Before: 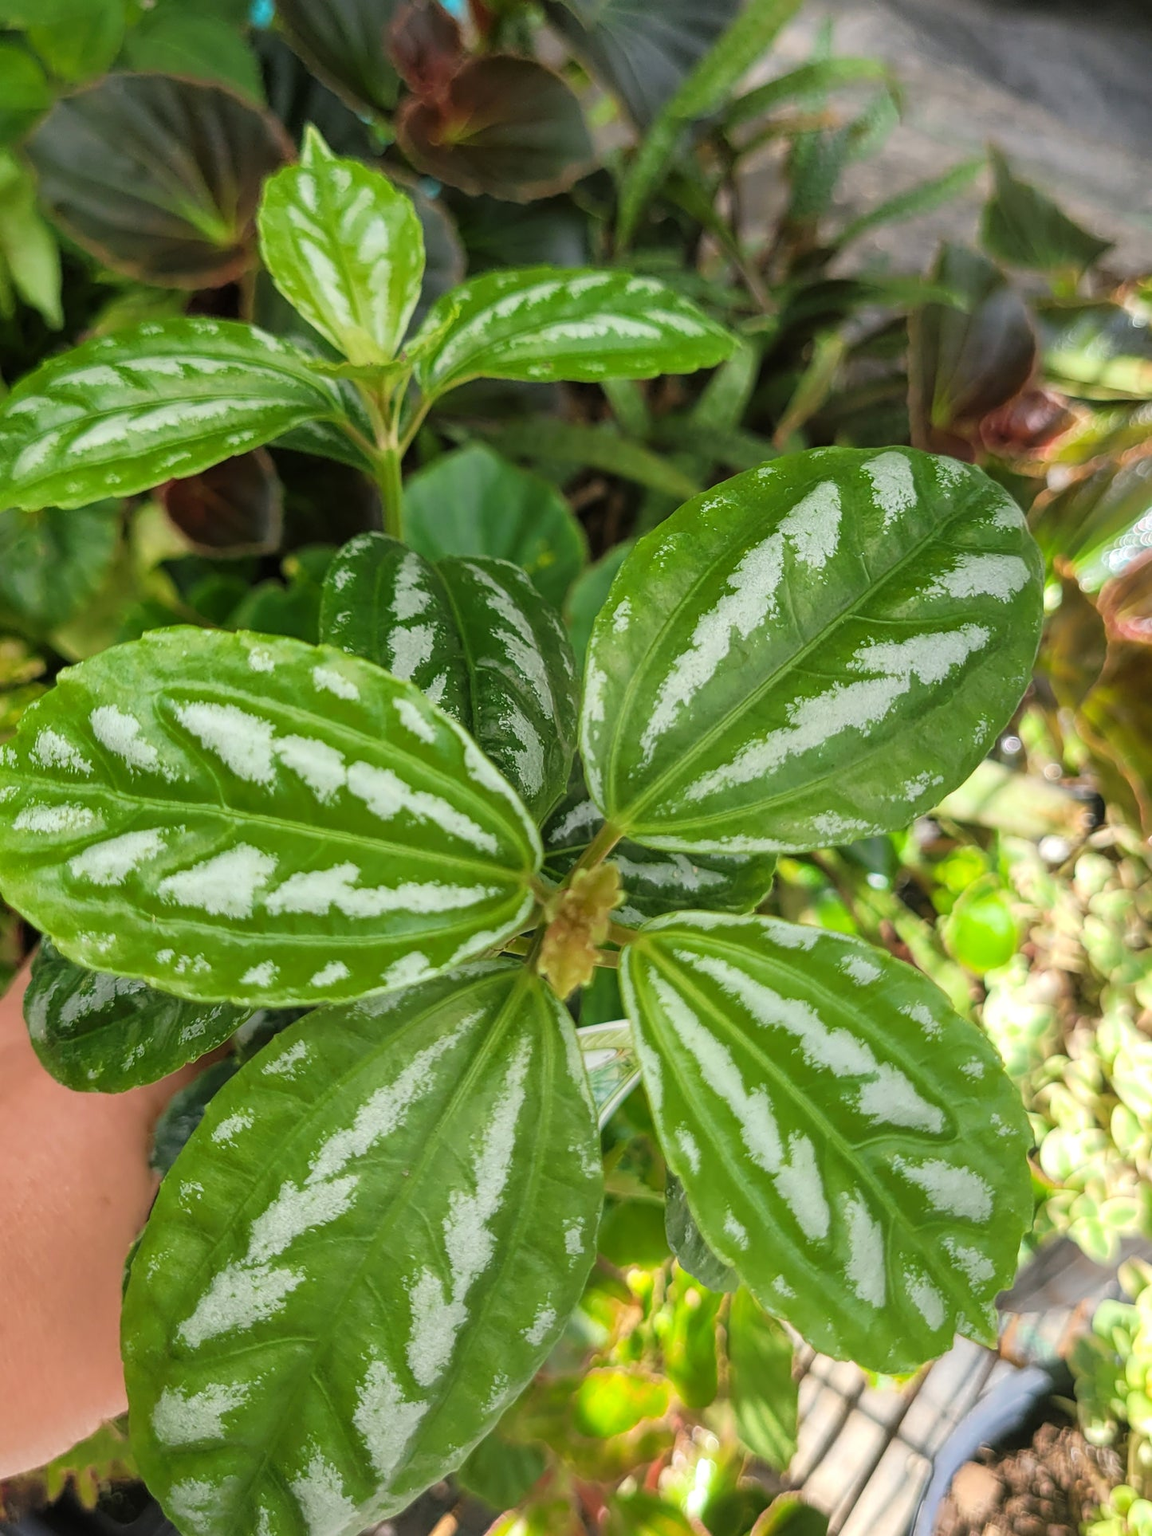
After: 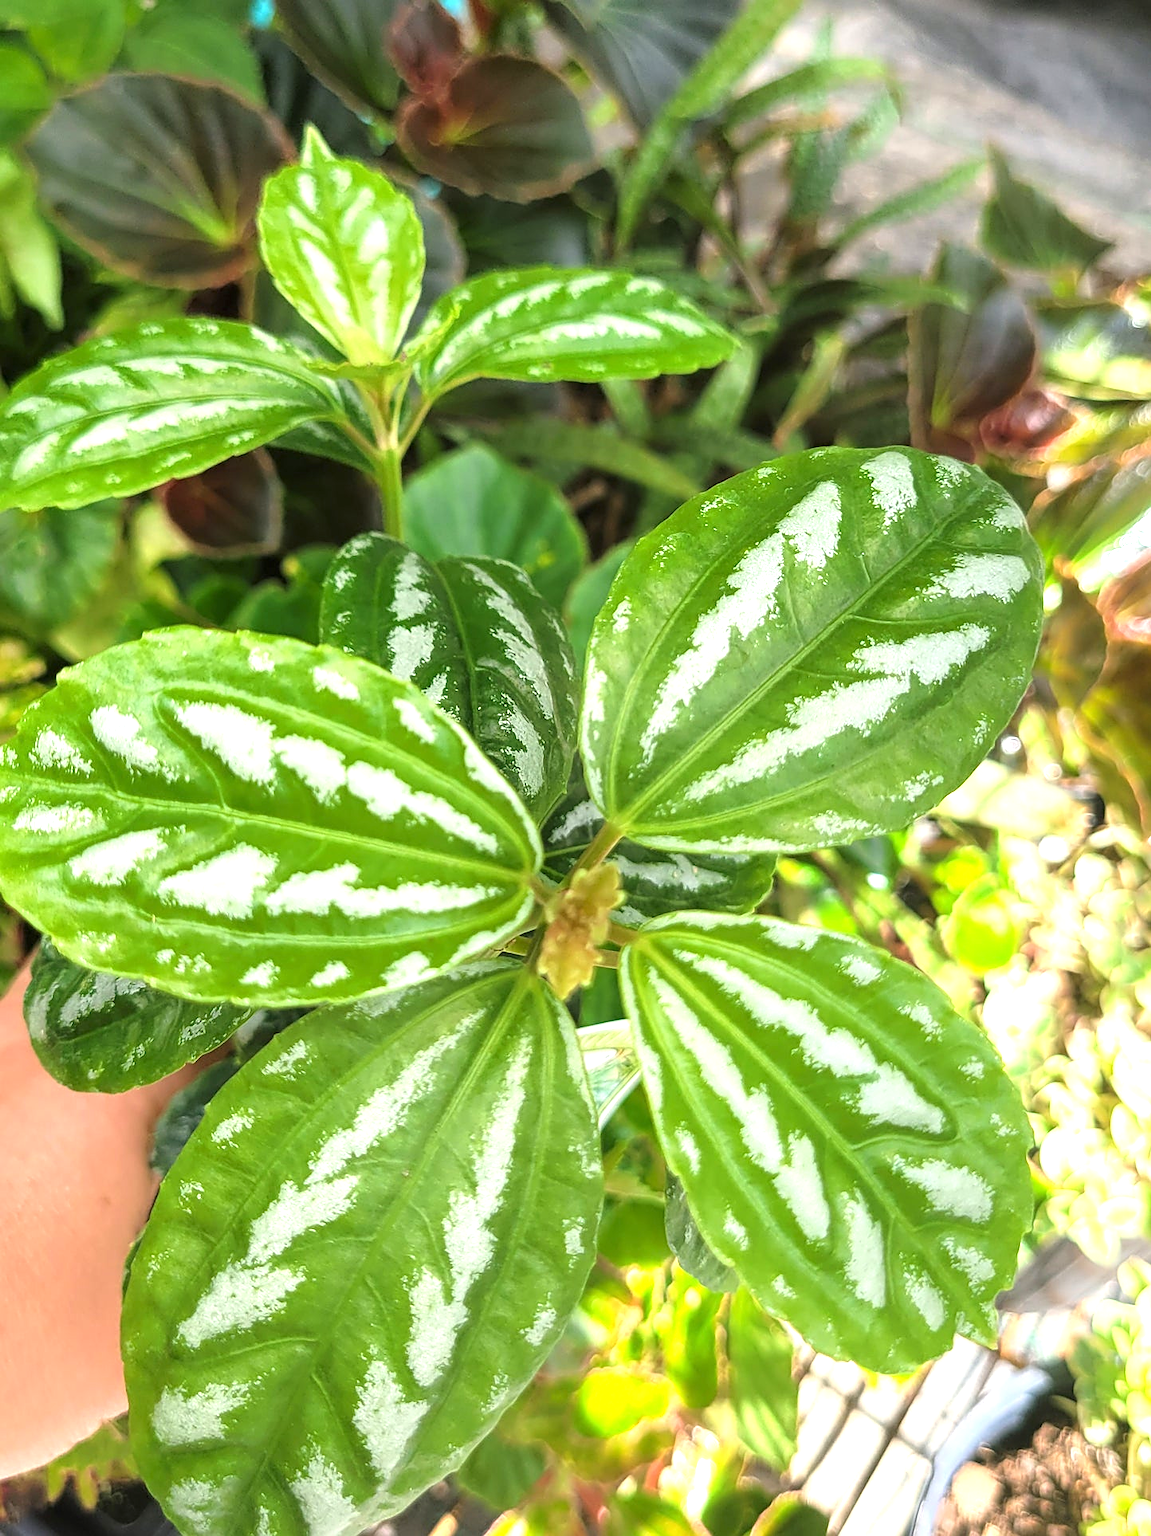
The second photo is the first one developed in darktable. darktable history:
exposure: exposure 0.935 EV, compensate highlight preservation false
sharpen: radius 1
